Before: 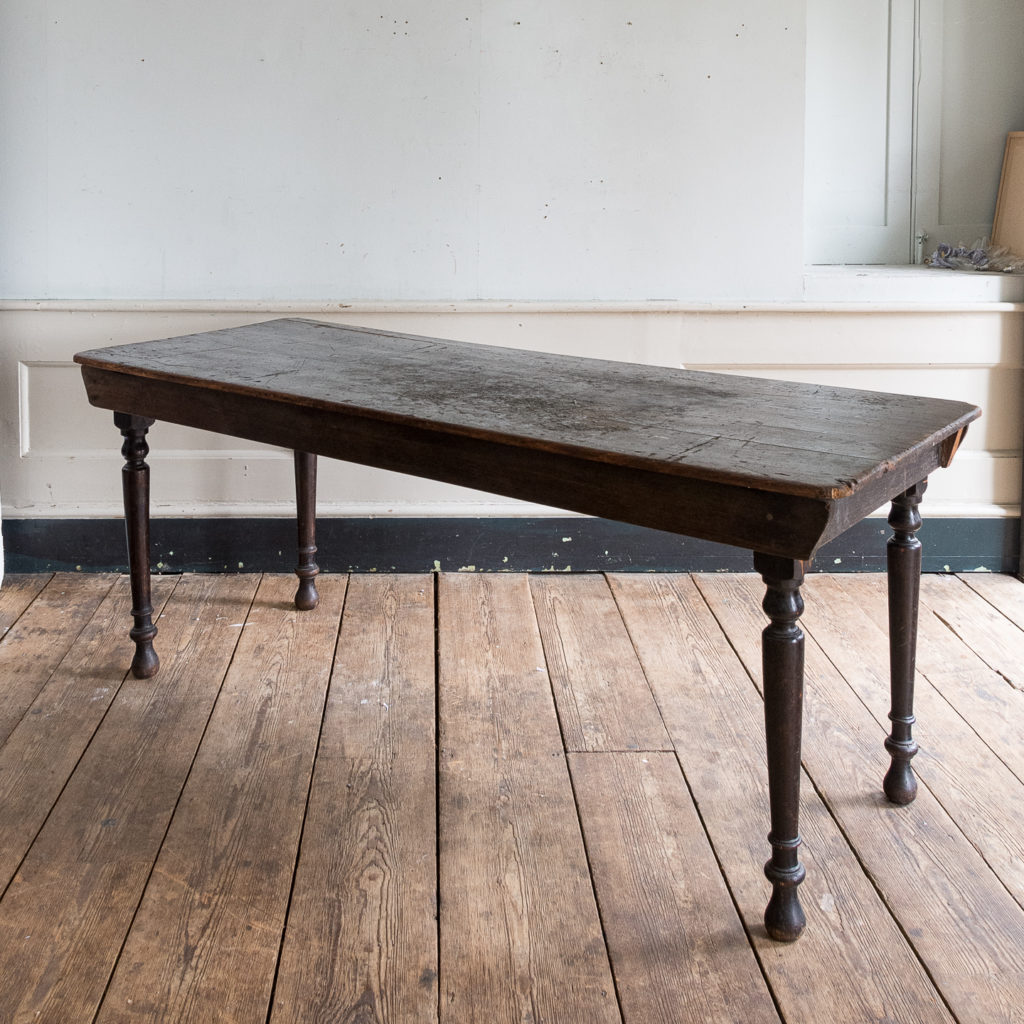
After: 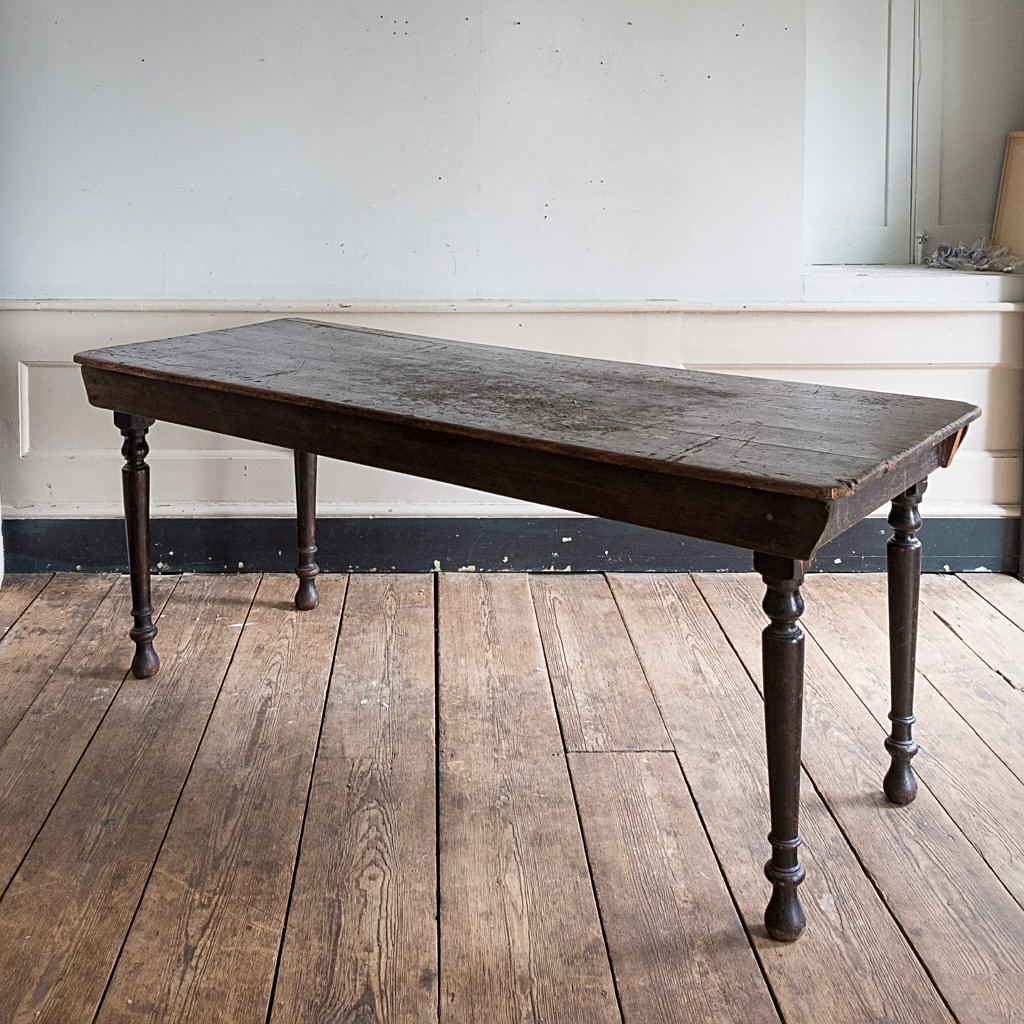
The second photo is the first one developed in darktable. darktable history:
vignetting: brightness -0.233, saturation 0.141
color zones: curves: ch1 [(0, 0.469) (0.01, 0.469) (0.12, 0.446) (0.248, 0.469) (0.5, 0.5) (0.748, 0.5) (0.99, 0.469) (1, 0.469)]
sharpen: on, module defaults
